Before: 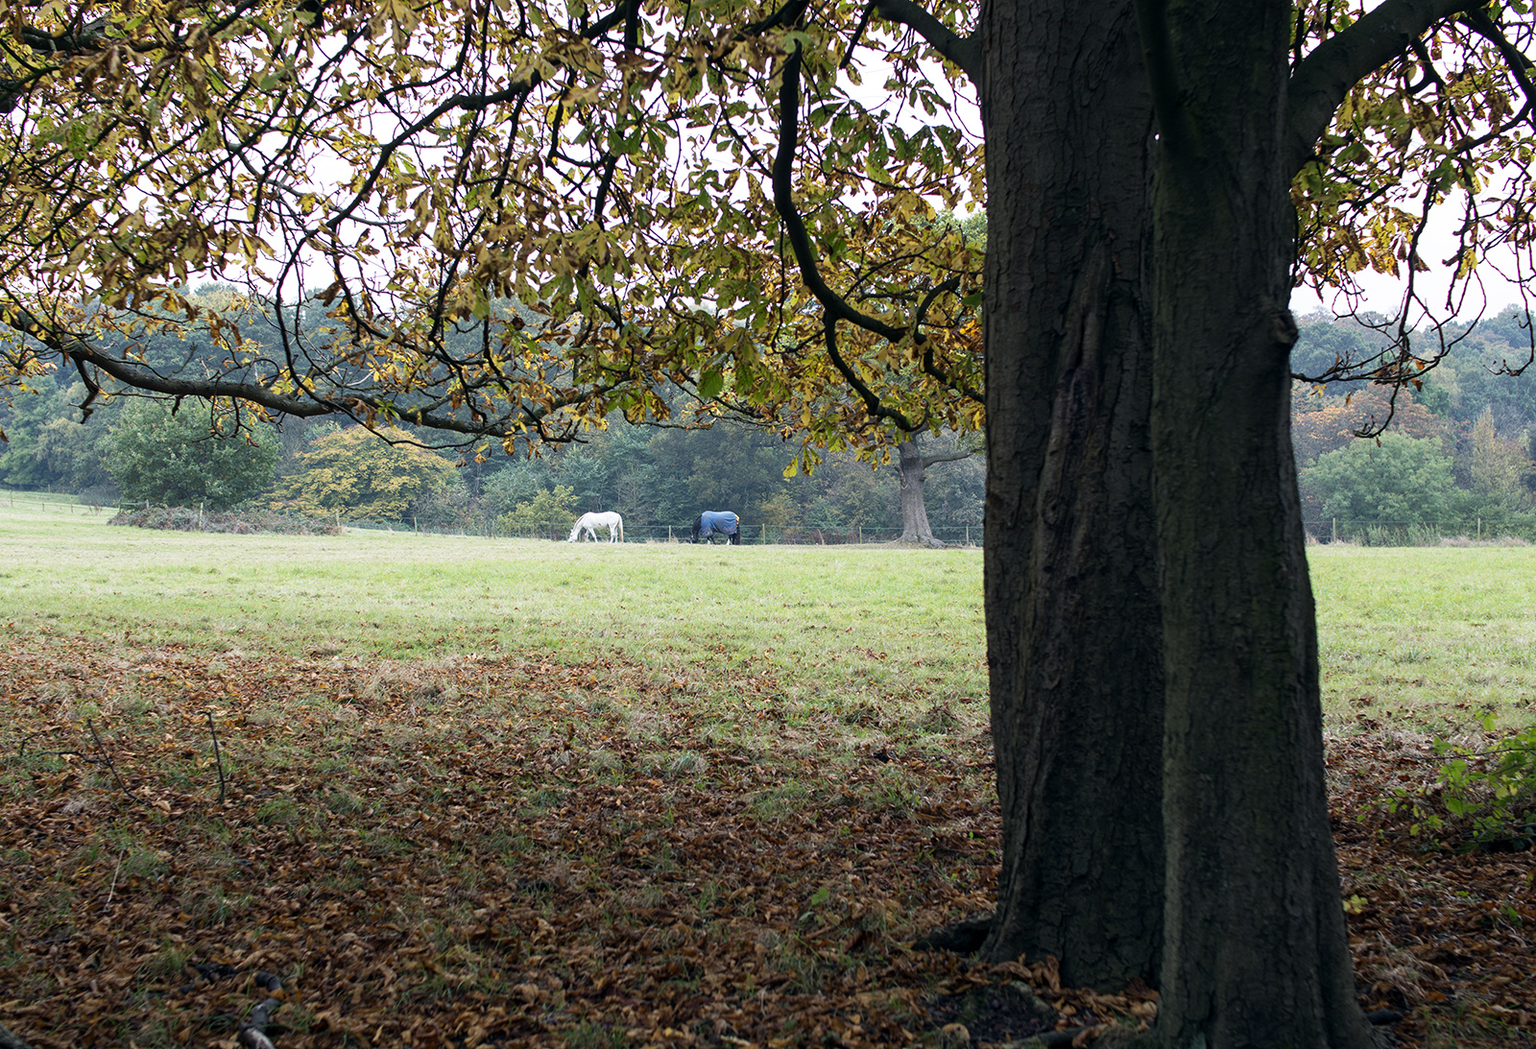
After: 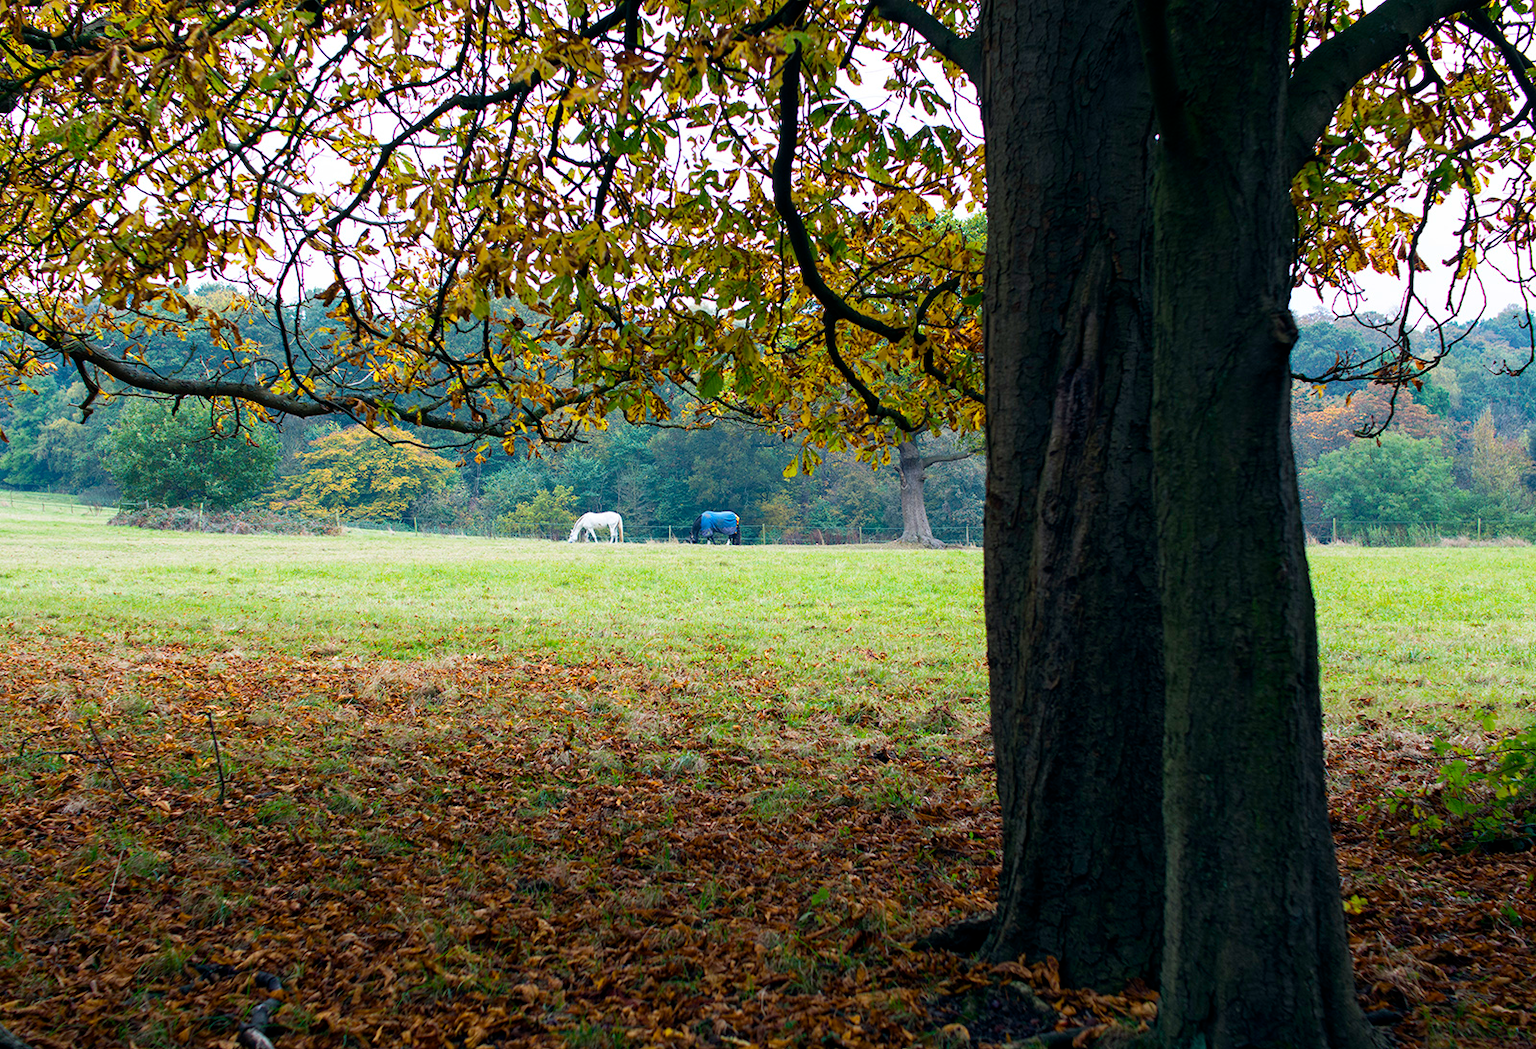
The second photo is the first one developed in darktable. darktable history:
color balance rgb: linear chroma grading › global chroma 15%, perceptual saturation grading › global saturation 30%
tone equalizer: on, module defaults
